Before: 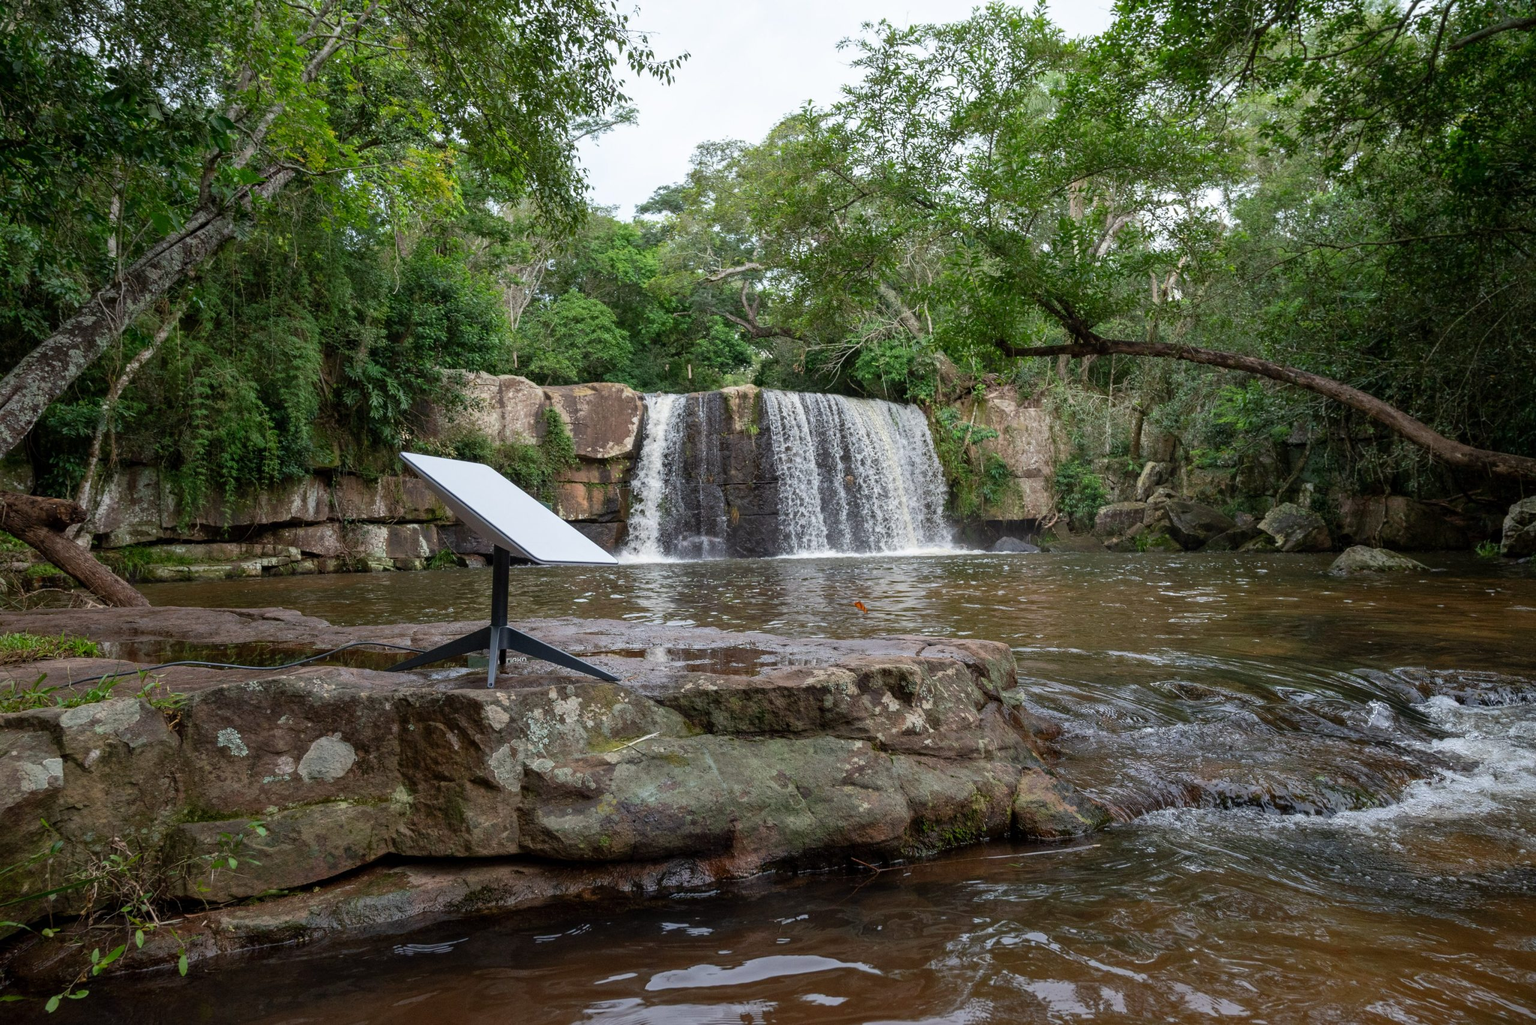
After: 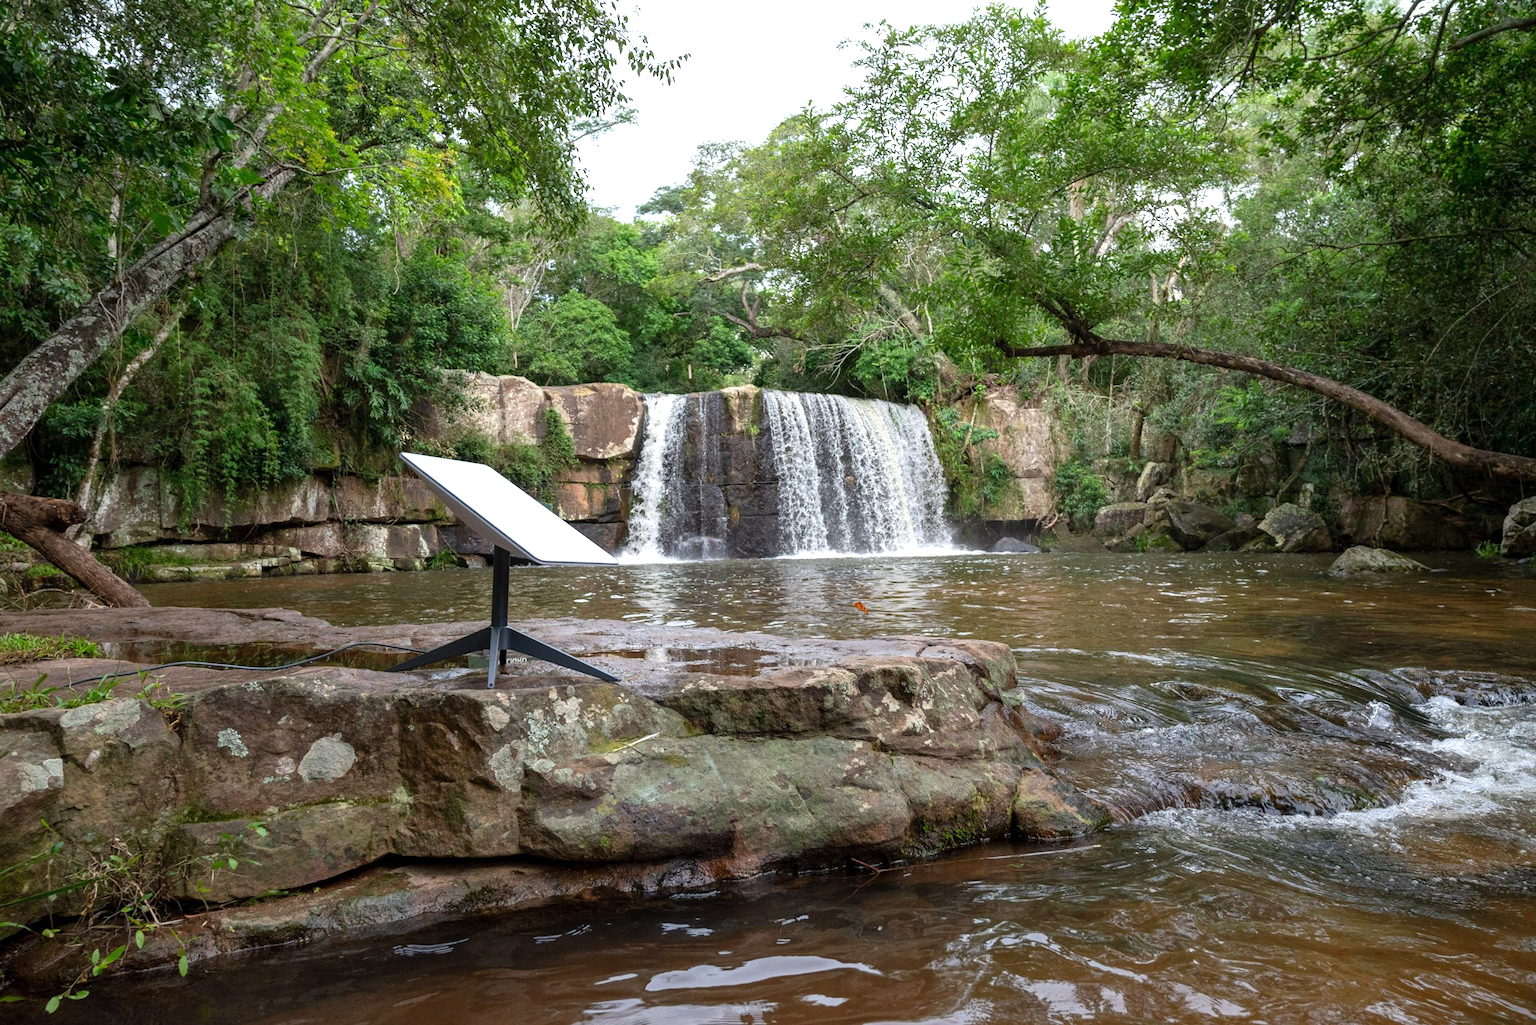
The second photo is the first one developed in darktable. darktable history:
exposure: exposure 0.585 EV, compensate highlight preservation false
